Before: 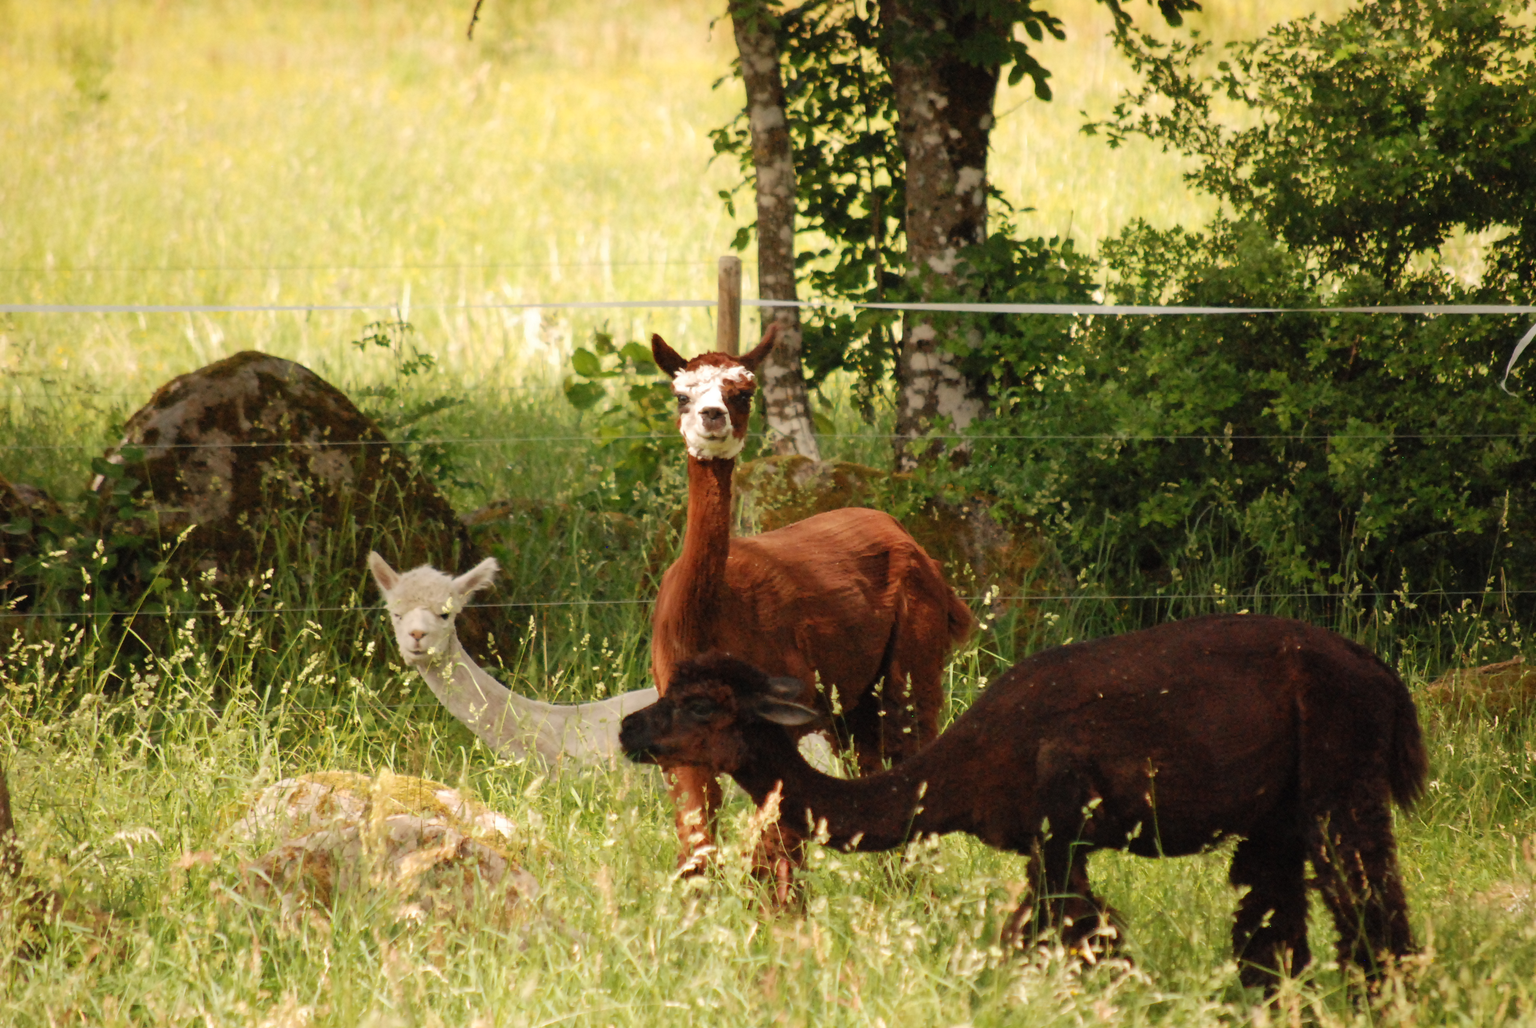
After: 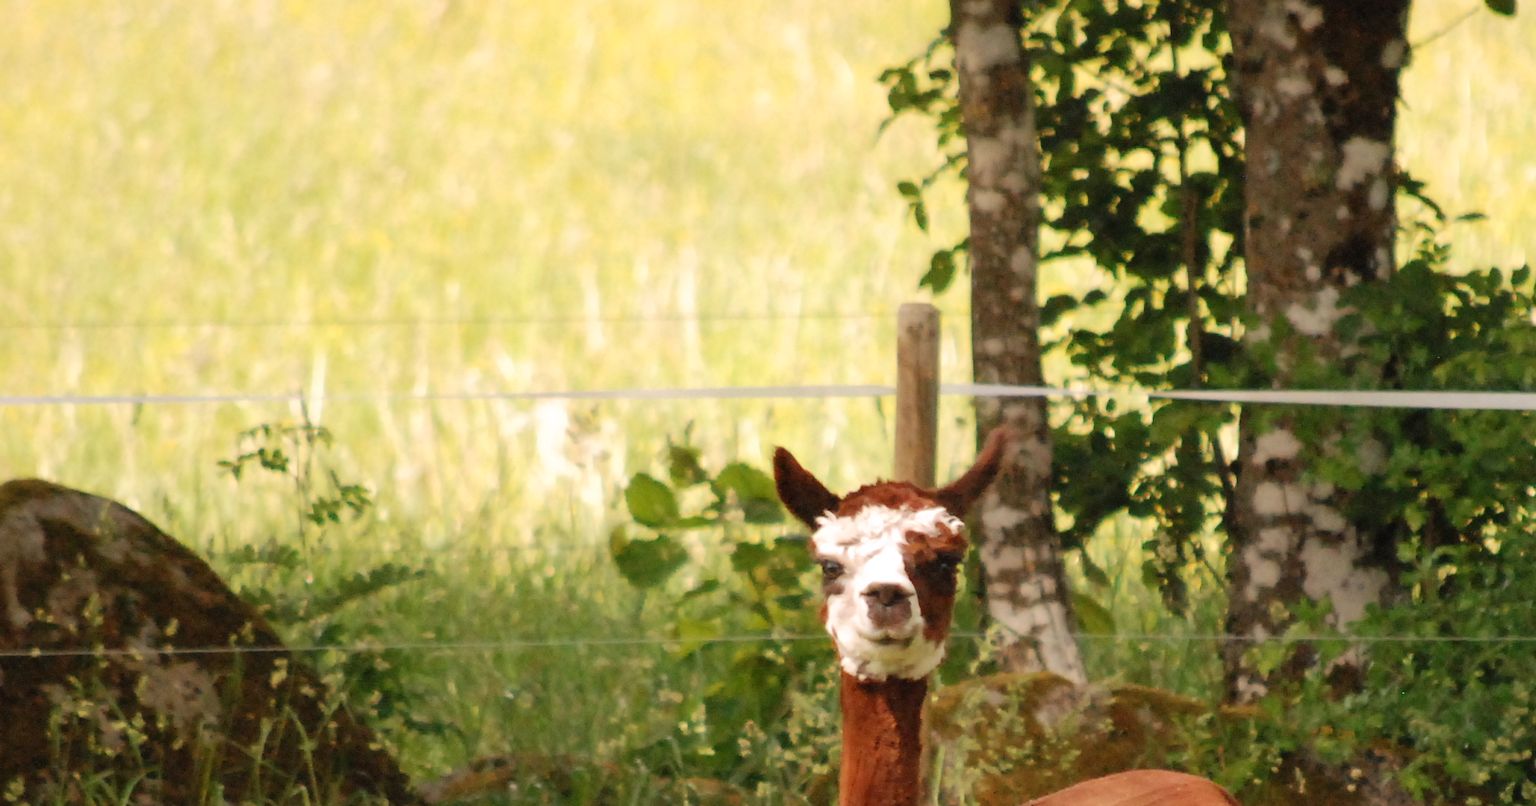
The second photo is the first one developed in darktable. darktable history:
crop: left 15.306%, top 9.065%, right 30.789%, bottom 48.638%
white balance: red 1.009, blue 1.027
